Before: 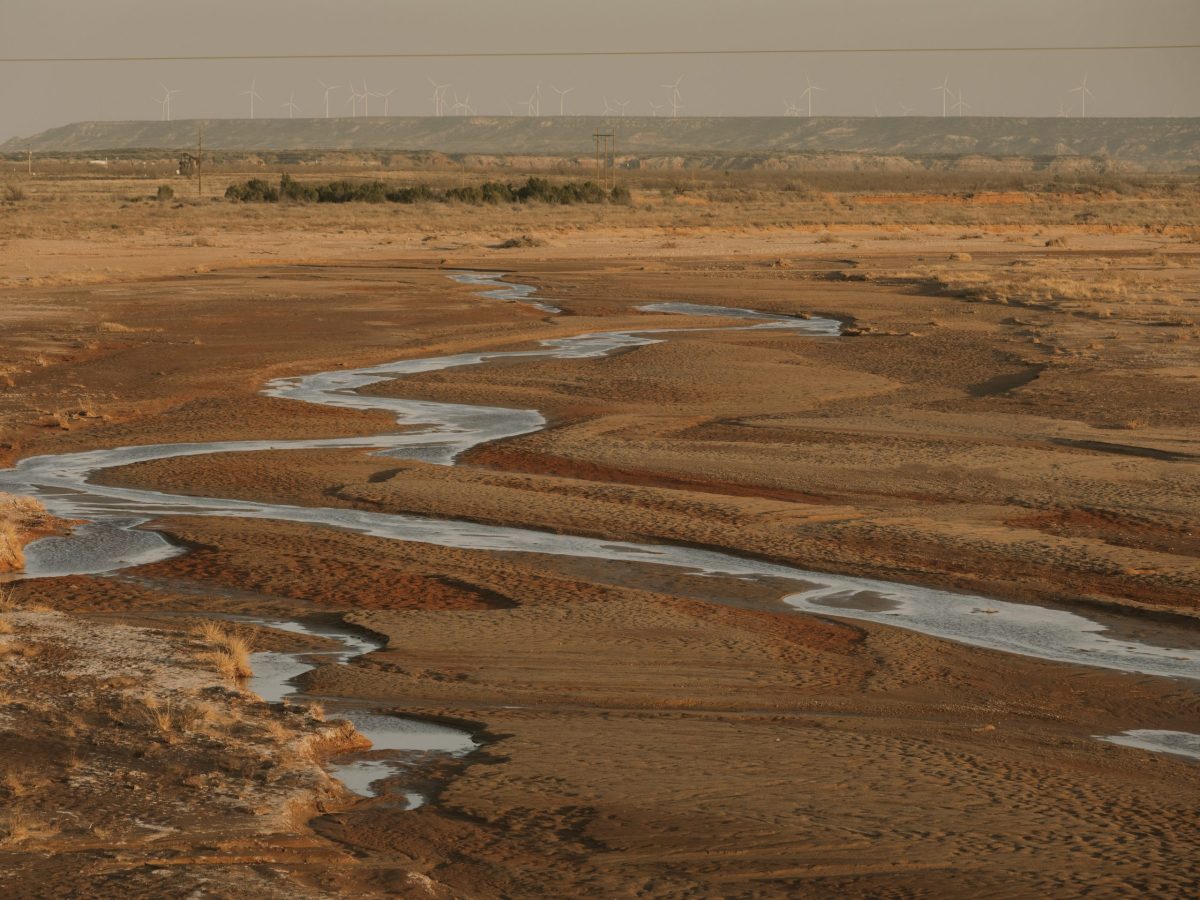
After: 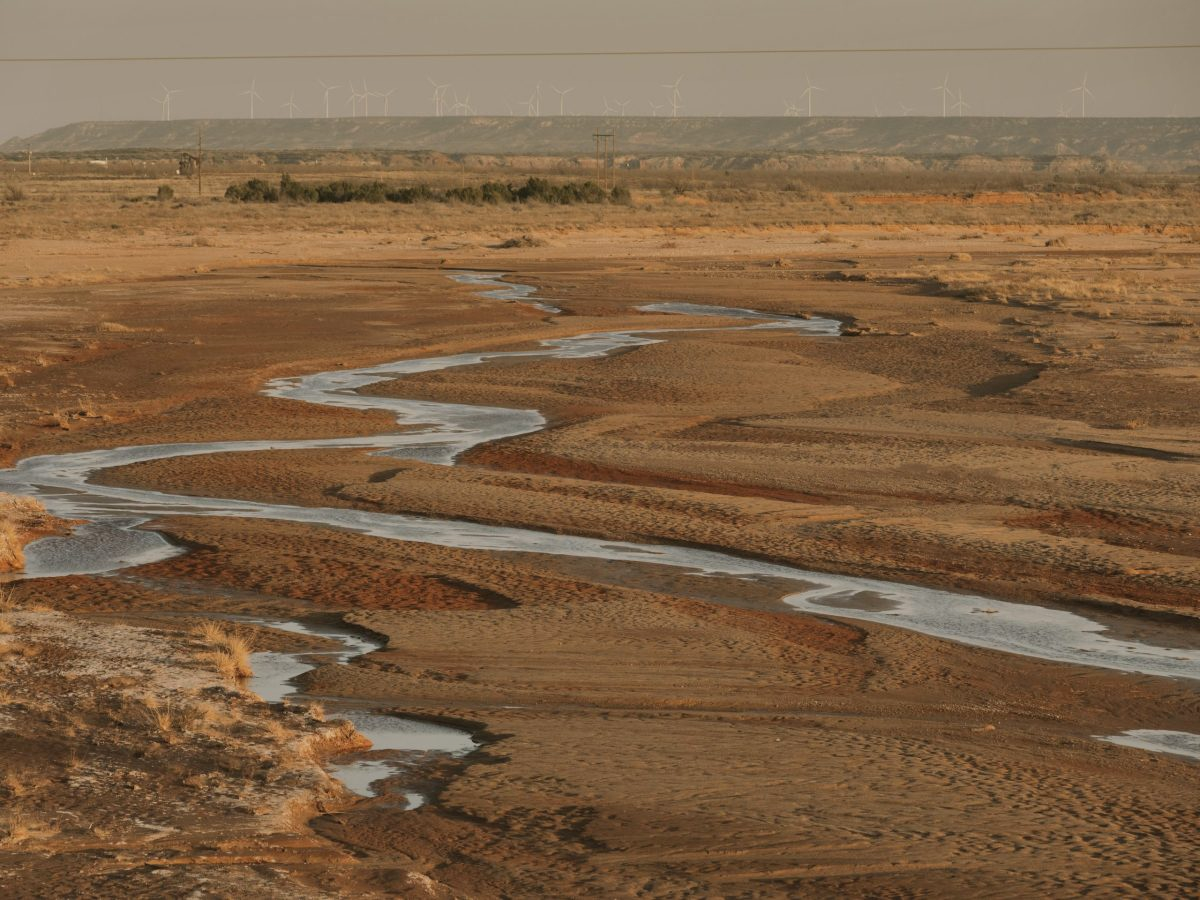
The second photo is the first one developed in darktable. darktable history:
base curve: preserve colors none
shadows and highlights: white point adjustment 0.831, soften with gaussian
